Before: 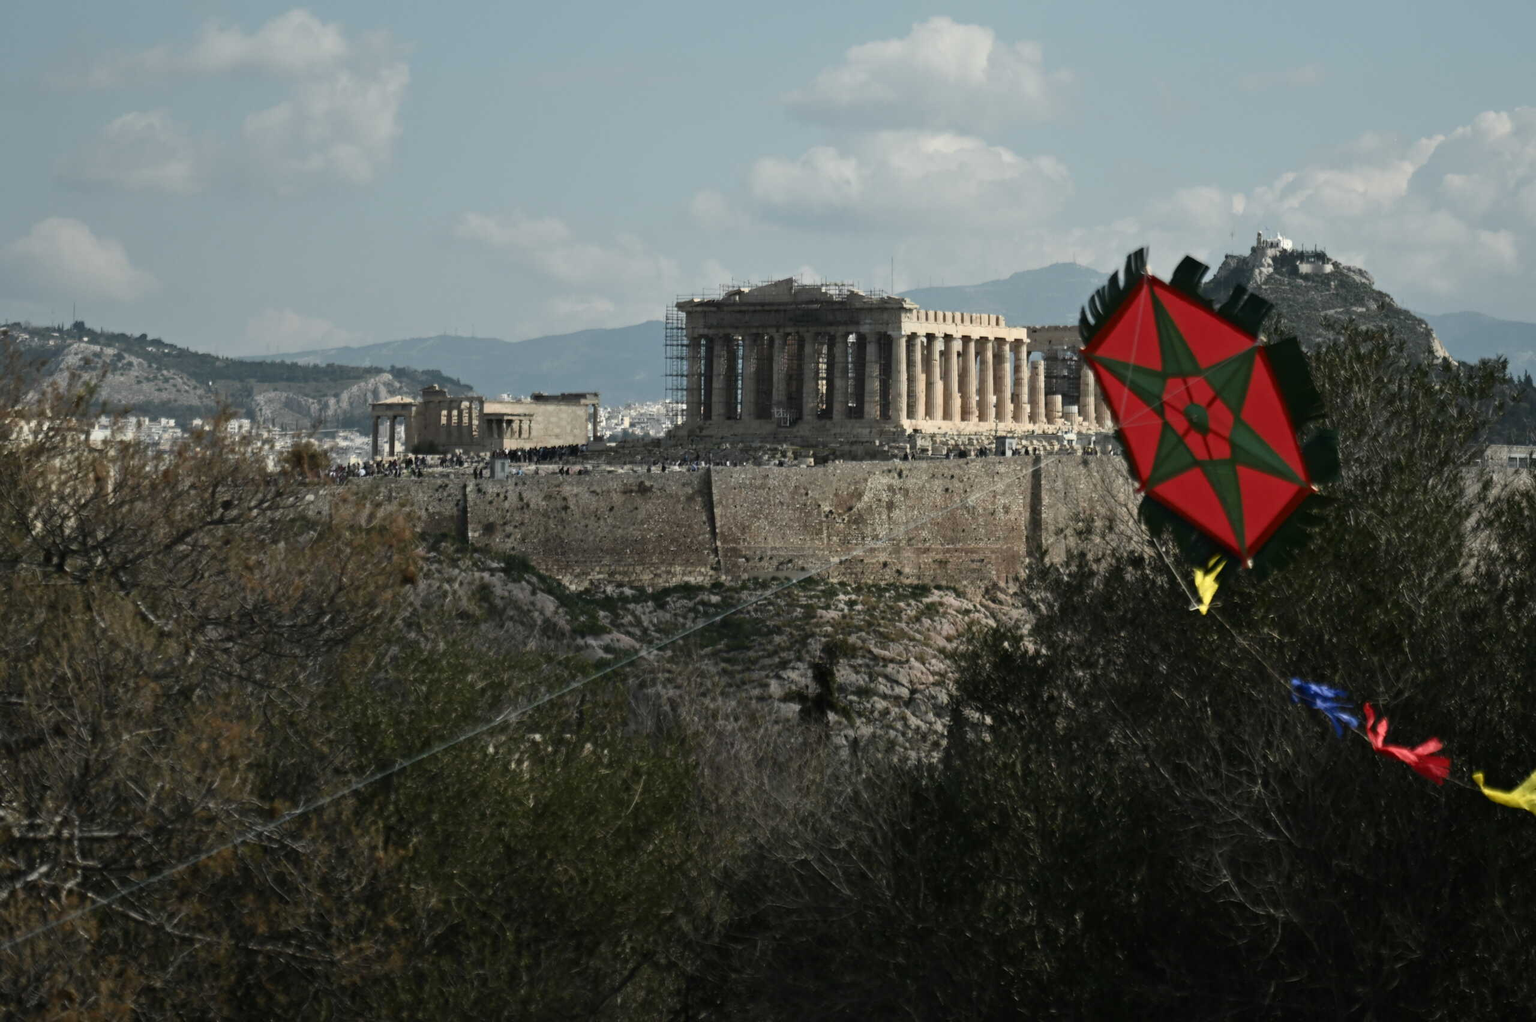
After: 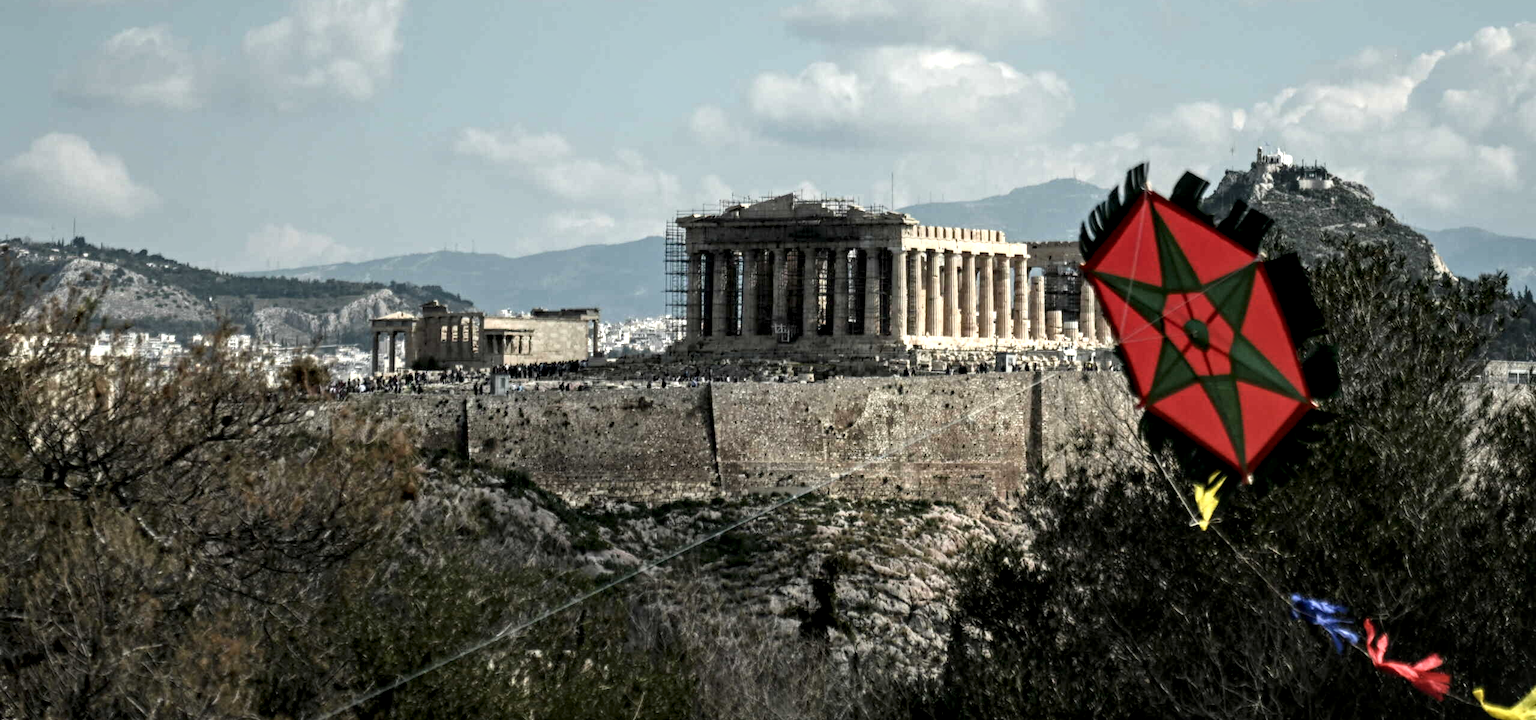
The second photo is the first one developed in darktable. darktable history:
local contrast: highlights 60%, shadows 61%, detail 160%
tone equalizer: -8 EV -0.443 EV, -7 EV -0.375 EV, -6 EV -0.356 EV, -5 EV -0.238 EV, -3 EV 0.248 EV, -2 EV 0.341 EV, -1 EV 0.366 EV, +0 EV 0.424 EV
crop and rotate: top 8.295%, bottom 21.178%
